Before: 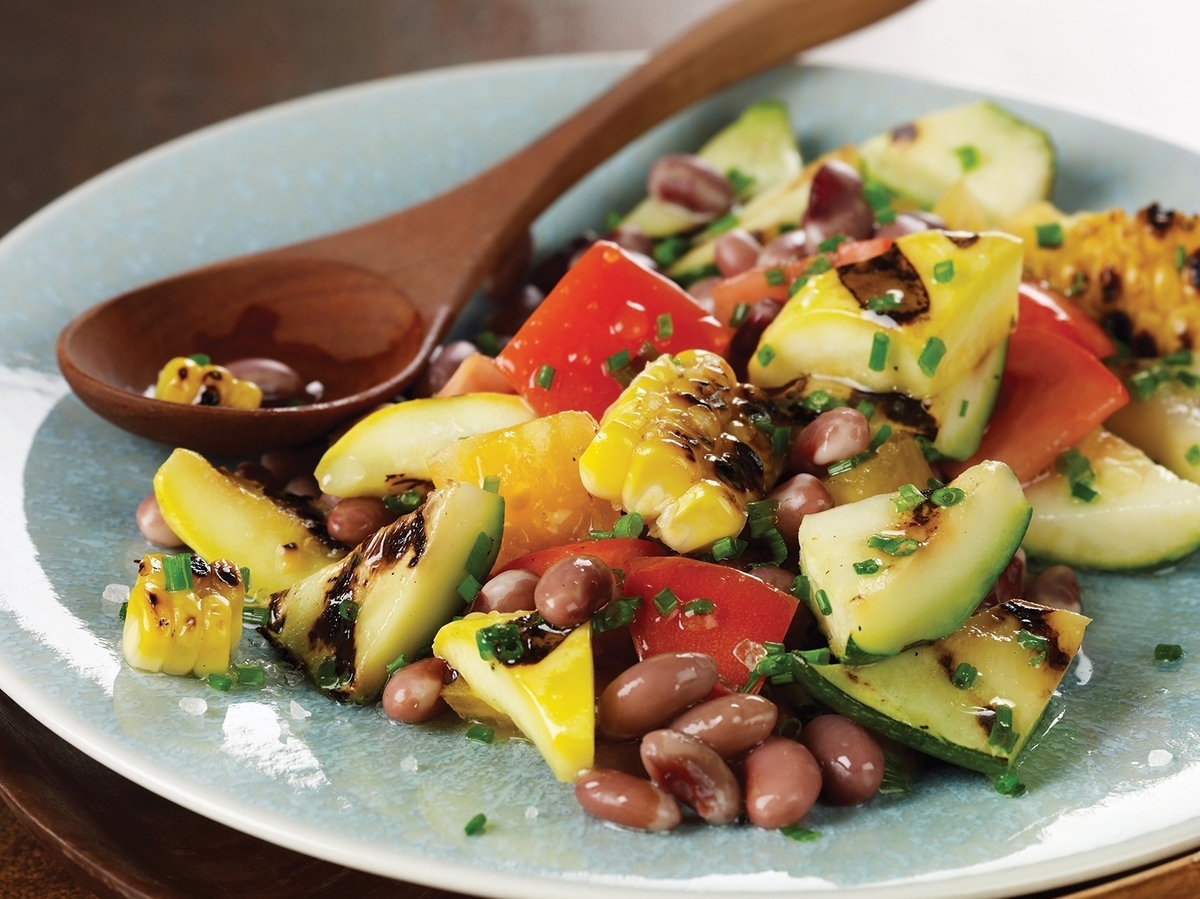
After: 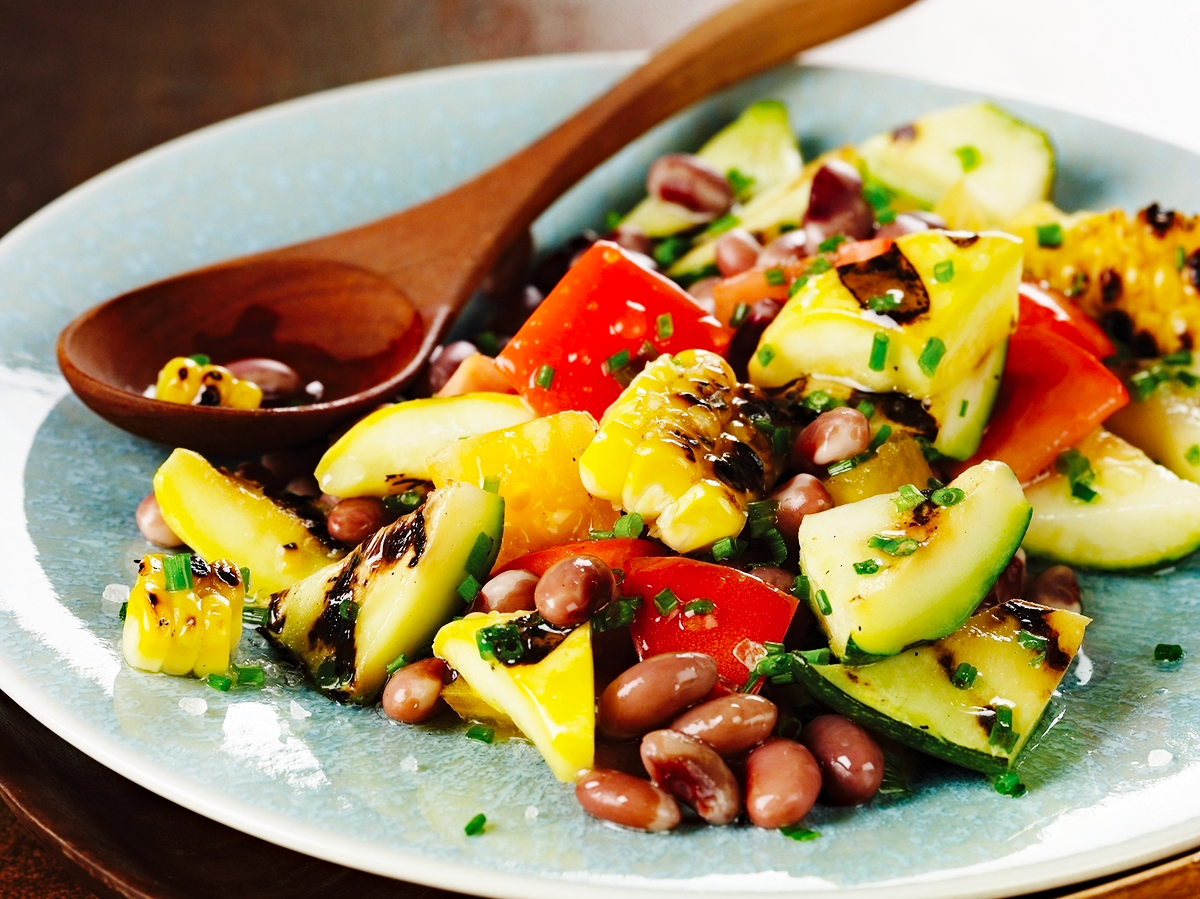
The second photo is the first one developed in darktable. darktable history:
haze removal: strength 0.29, distance 0.25, compatibility mode true, adaptive false
base curve: curves: ch0 [(0, 0) (0.036, 0.025) (0.121, 0.166) (0.206, 0.329) (0.605, 0.79) (1, 1)], preserve colors none
